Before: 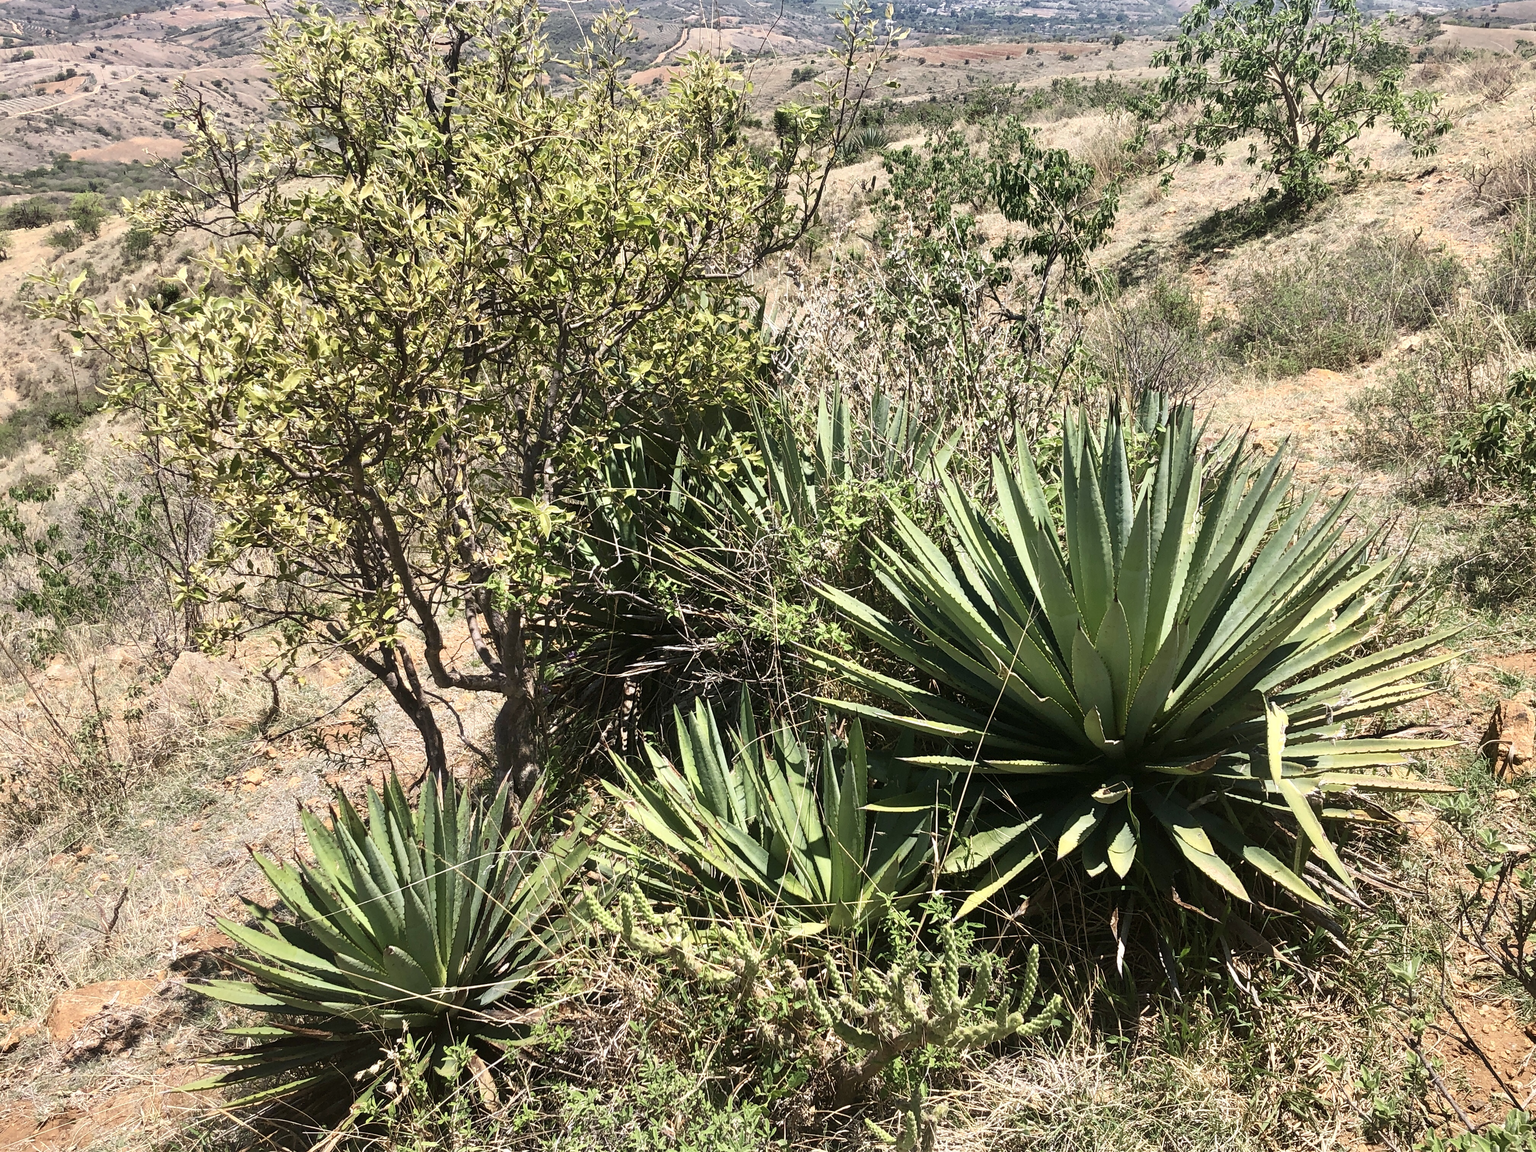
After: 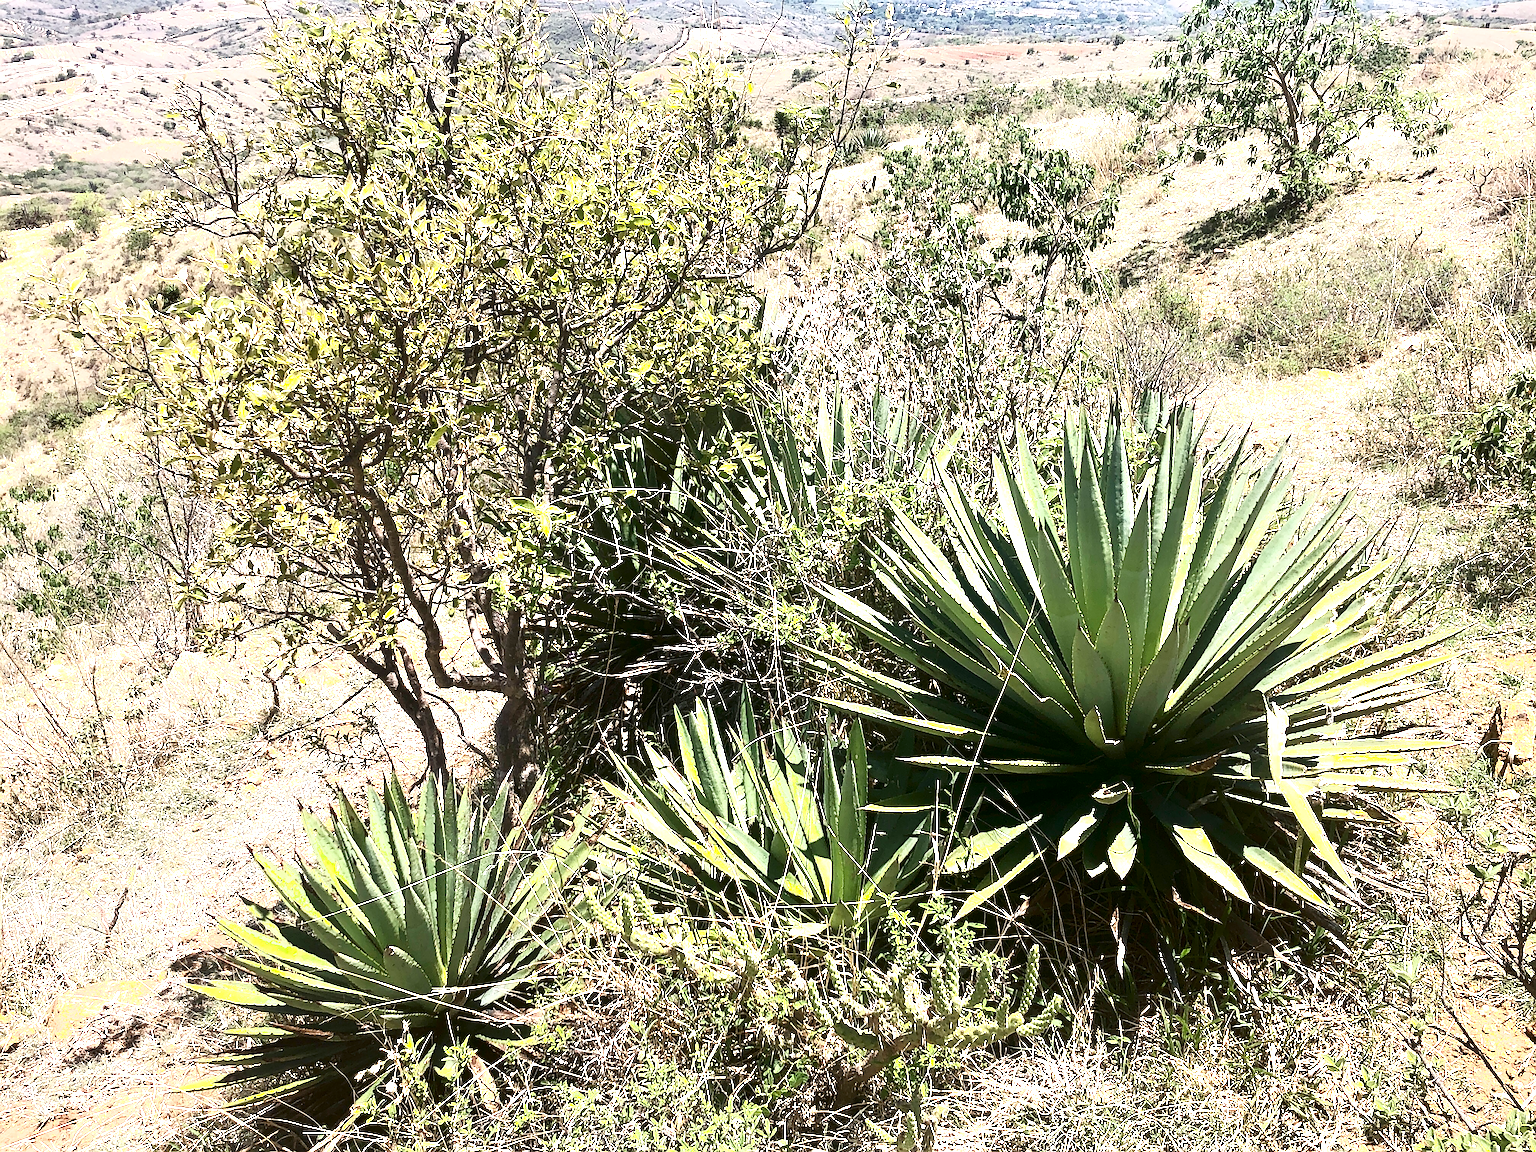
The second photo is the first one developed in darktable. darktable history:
exposure: black level correction 0, exposure 0.9 EV, compensate highlight preservation false
shadows and highlights: shadows -62.32, white point adjustment -5.22, highlights 61.59
sharpen: on, module defaults
